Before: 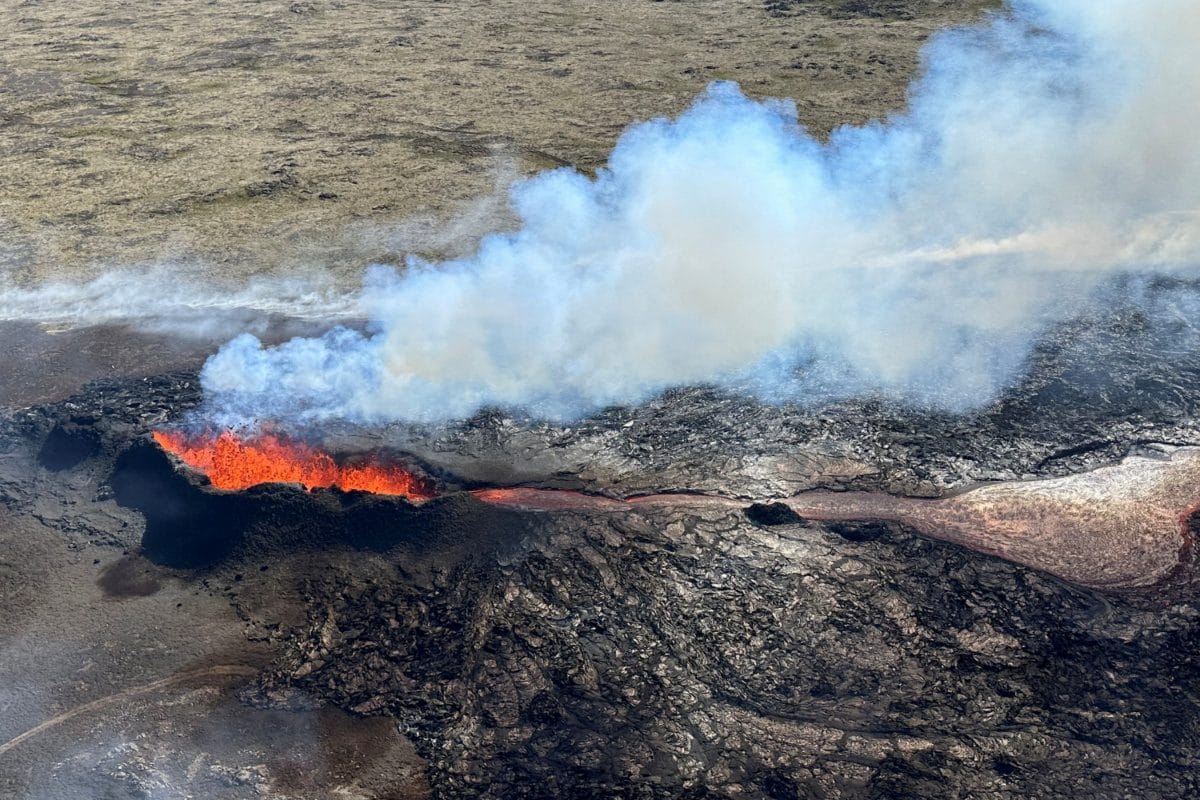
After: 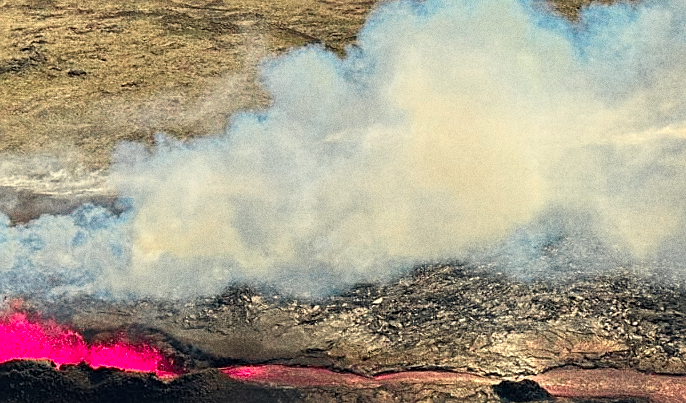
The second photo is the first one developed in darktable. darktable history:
grain: coarseness 0.09 ISO, strength 40%
white balance: red 1.138, green 0.996, blue 0.812
crop: left 20.932%, top 15.471%, right 21.848%, bottom 34.081%
color zones: curves: ch0 [(0, 0.533) (0.126, 0.533) (0.234, 0.533) (0.368, 0.357) (0.5, 0.5) (0.625, 0.5) (0.74, 0.637) (0.875, 0.5)]; ch1 [(0.004, 0.708) (0.129, 0.662) (0.25, 0.5) (0.375, 0.331) (0.496, 0.396) (0.625, 0.649) (0.739, 0.26) (0.875, 0.5) (1, 0.478)]; ch2 [(0, 0.409) (0.132, 0.403) (0.236, 0.558) (0.379, 0.448) (0.5, 0.5) (0.625, 0.5) (0.691, 0.39) (0.875, 0.5)]
sharpen: on, module defaults
